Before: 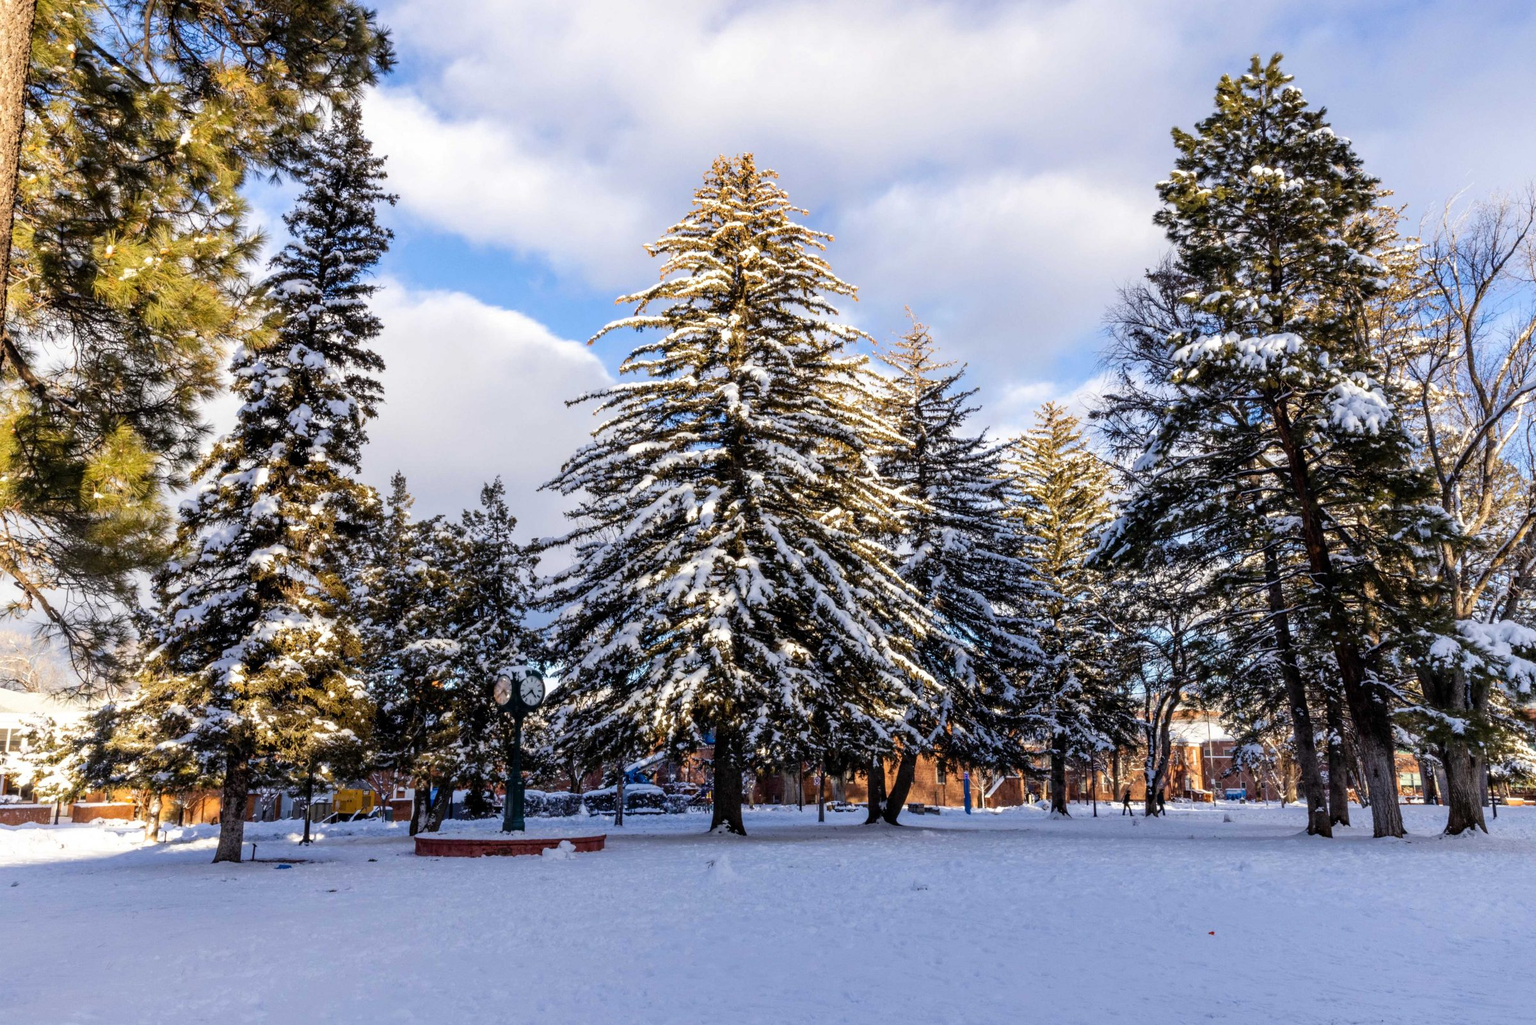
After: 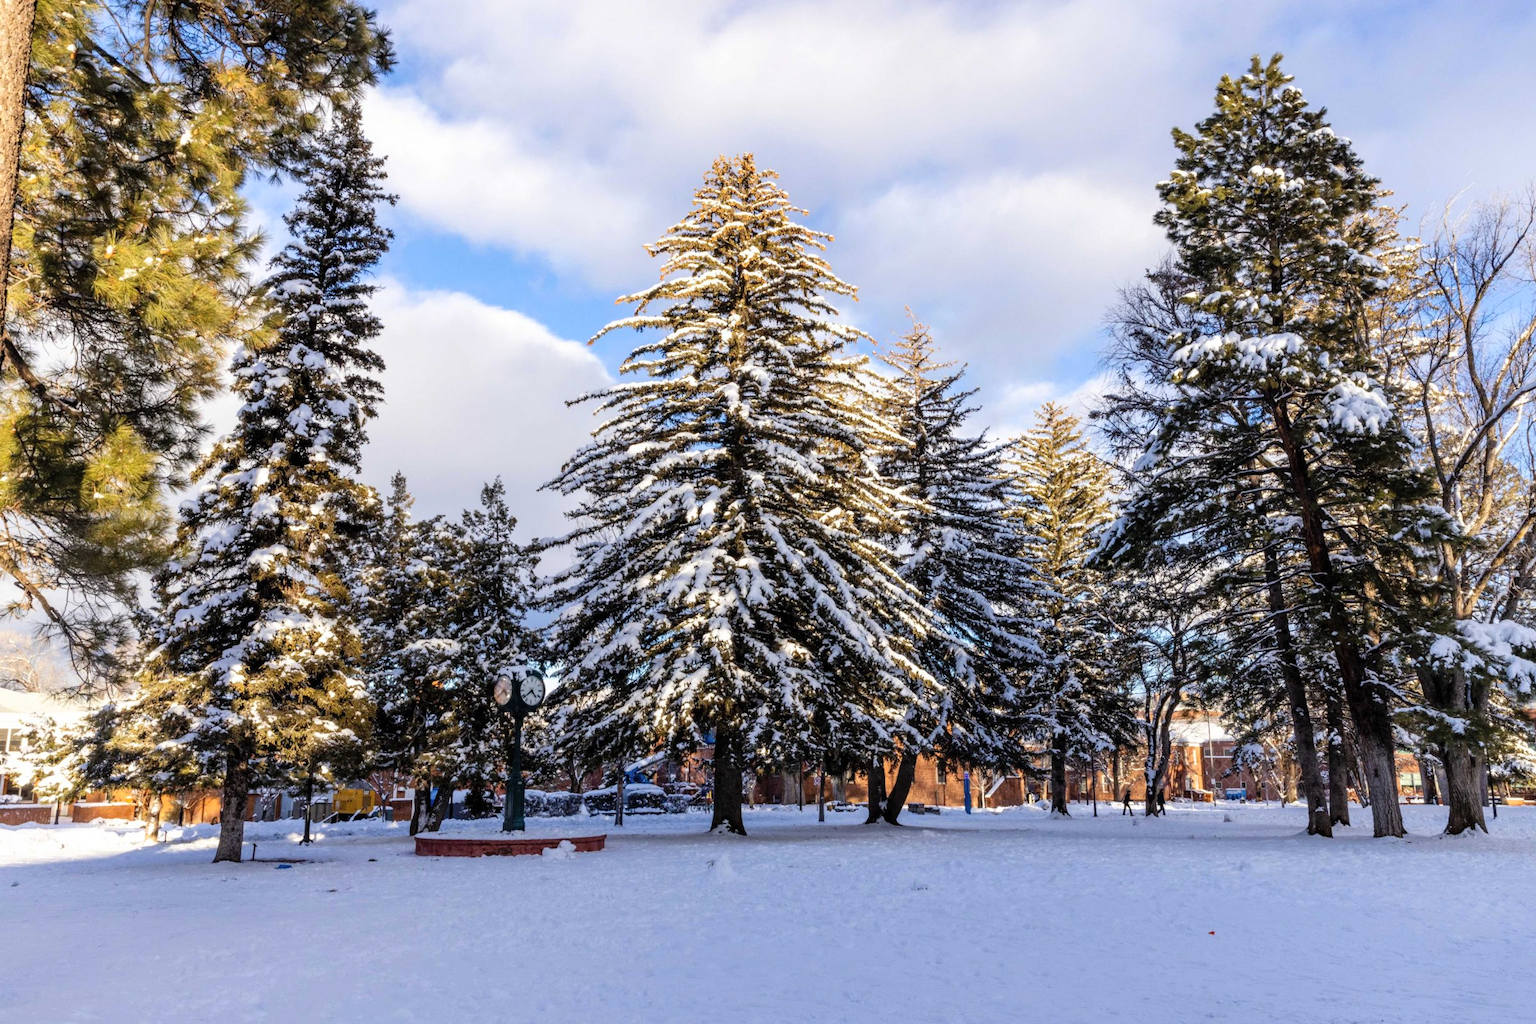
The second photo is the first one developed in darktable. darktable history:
contrast brightness saturation: contrast 0.054, brightness 0.068, saturation 0.012
